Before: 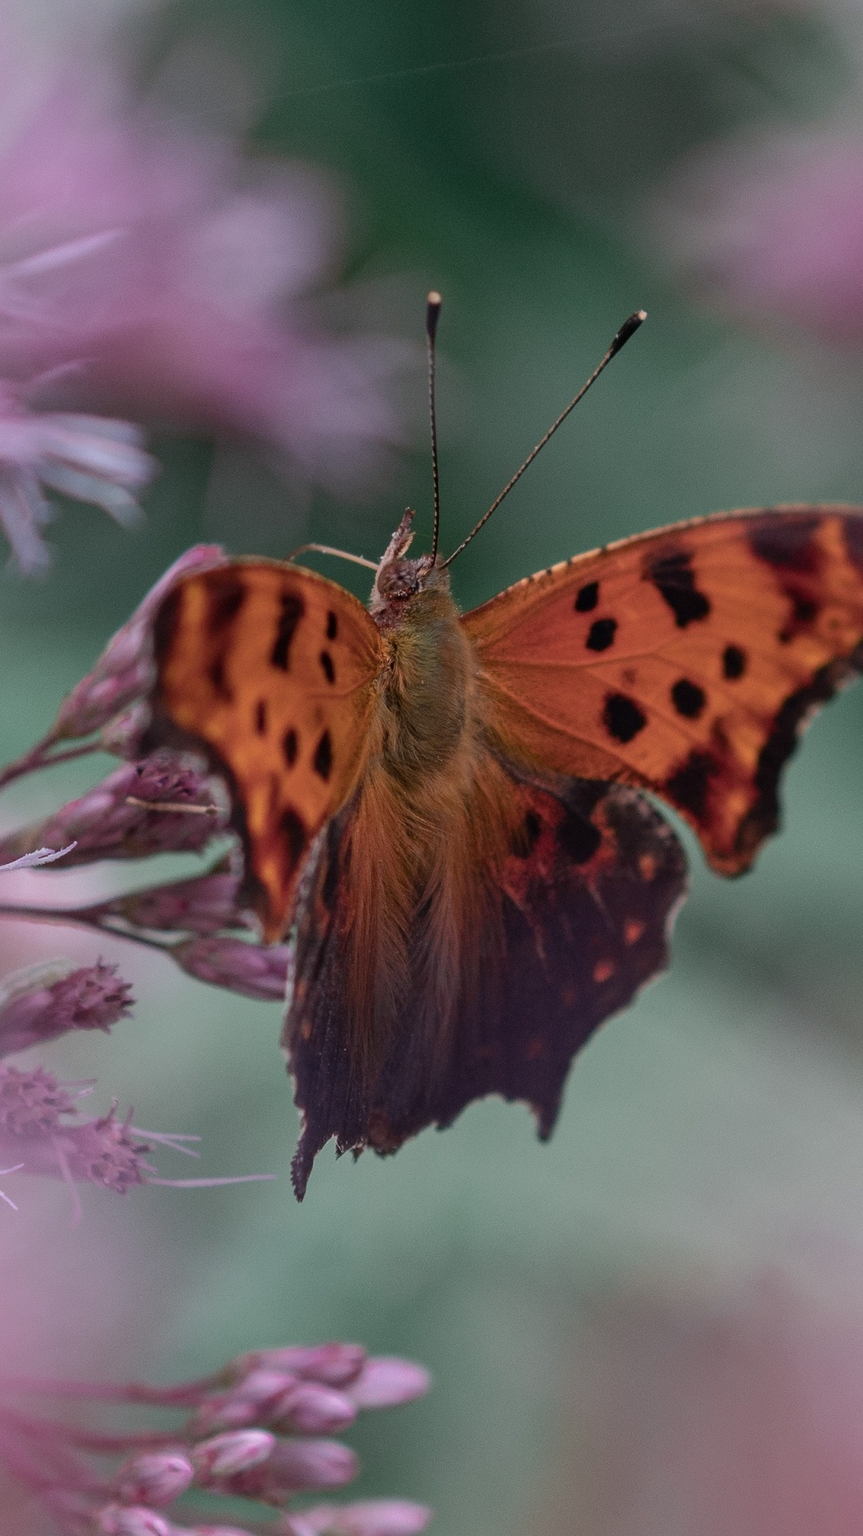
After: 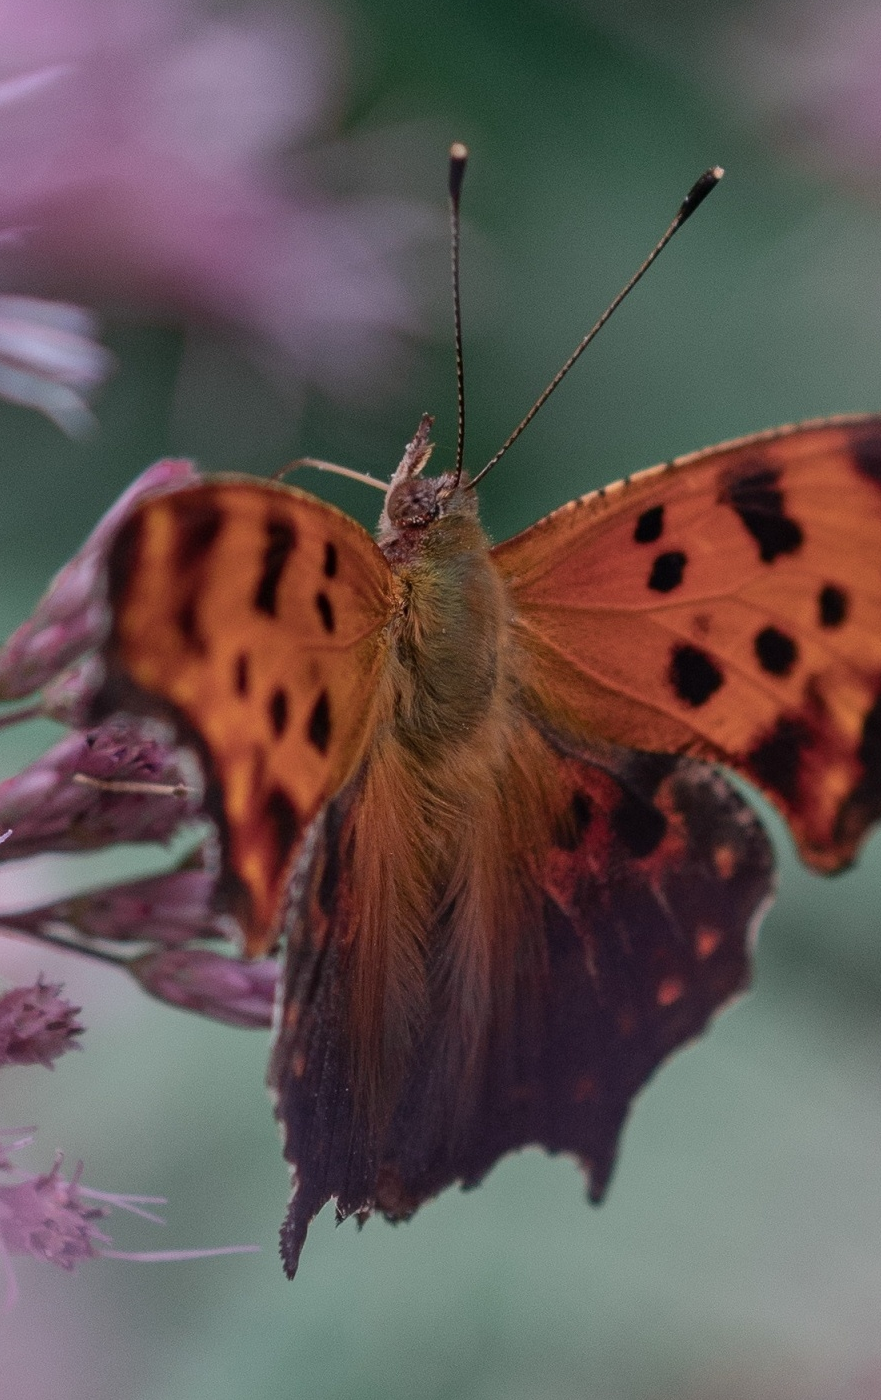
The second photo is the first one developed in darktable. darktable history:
crop: left 7.804%, top 11.524%, right 10.41%, bottom 15.473%
